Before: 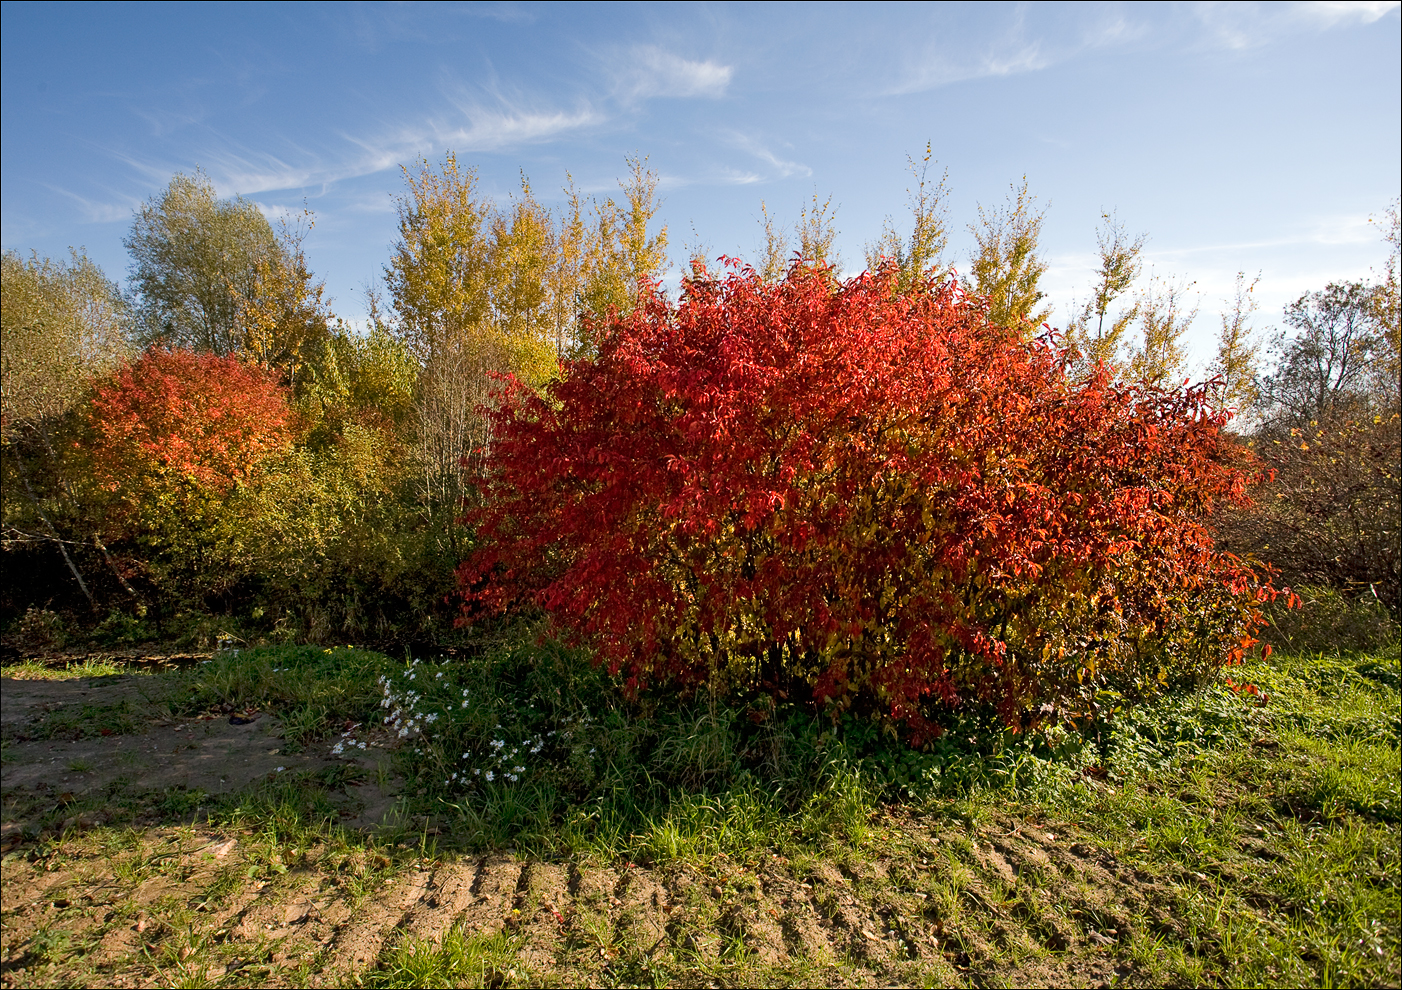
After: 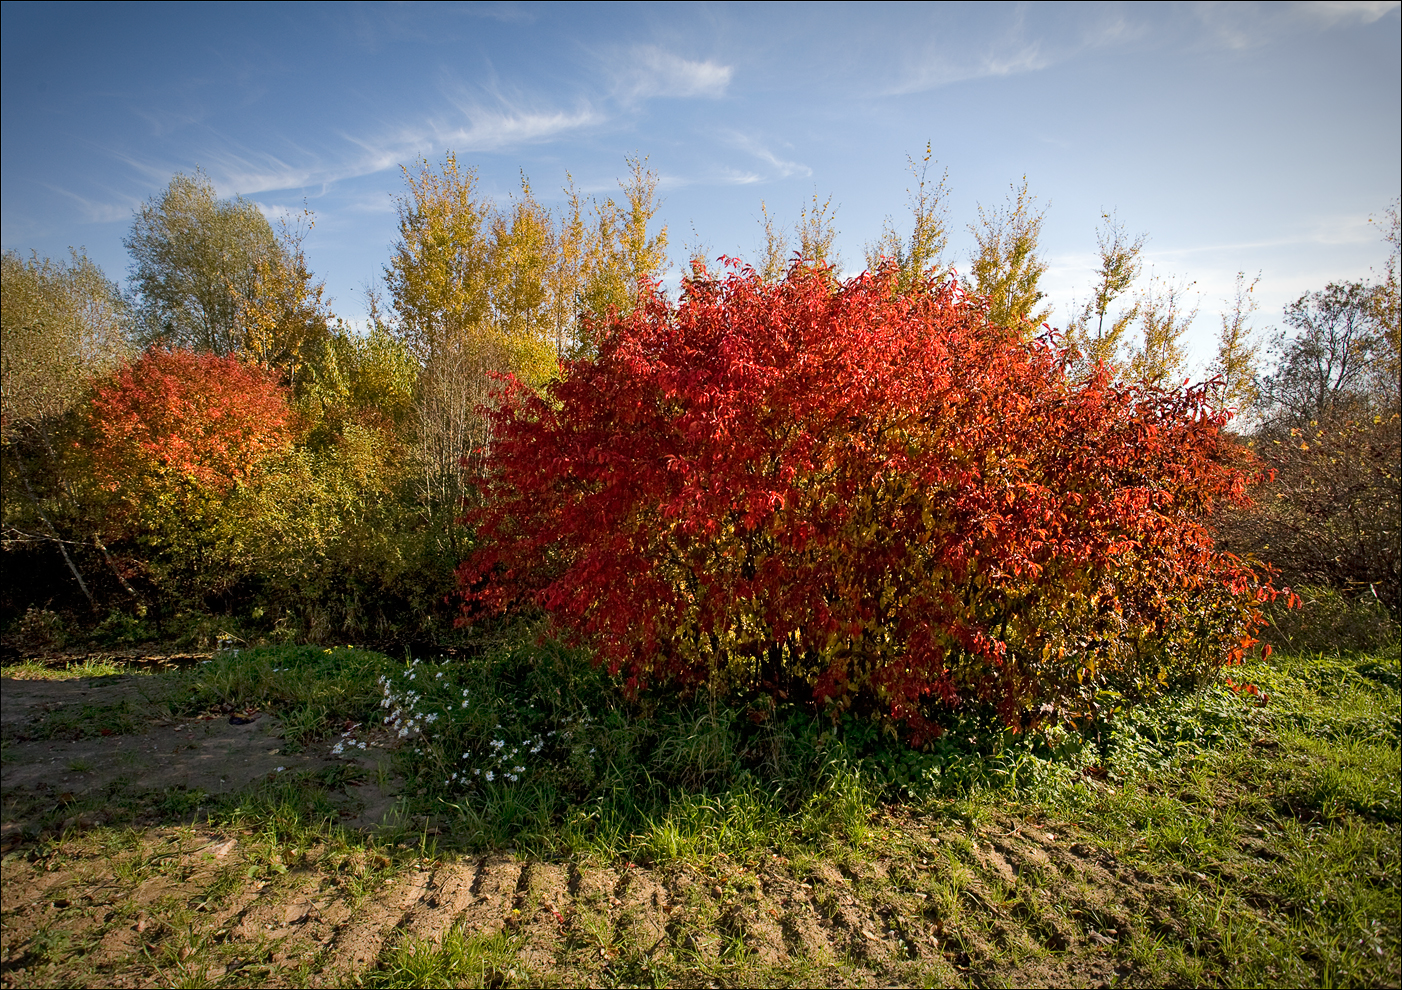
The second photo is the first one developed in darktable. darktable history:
vignetting: saturation -0.029, automatic ratio true
